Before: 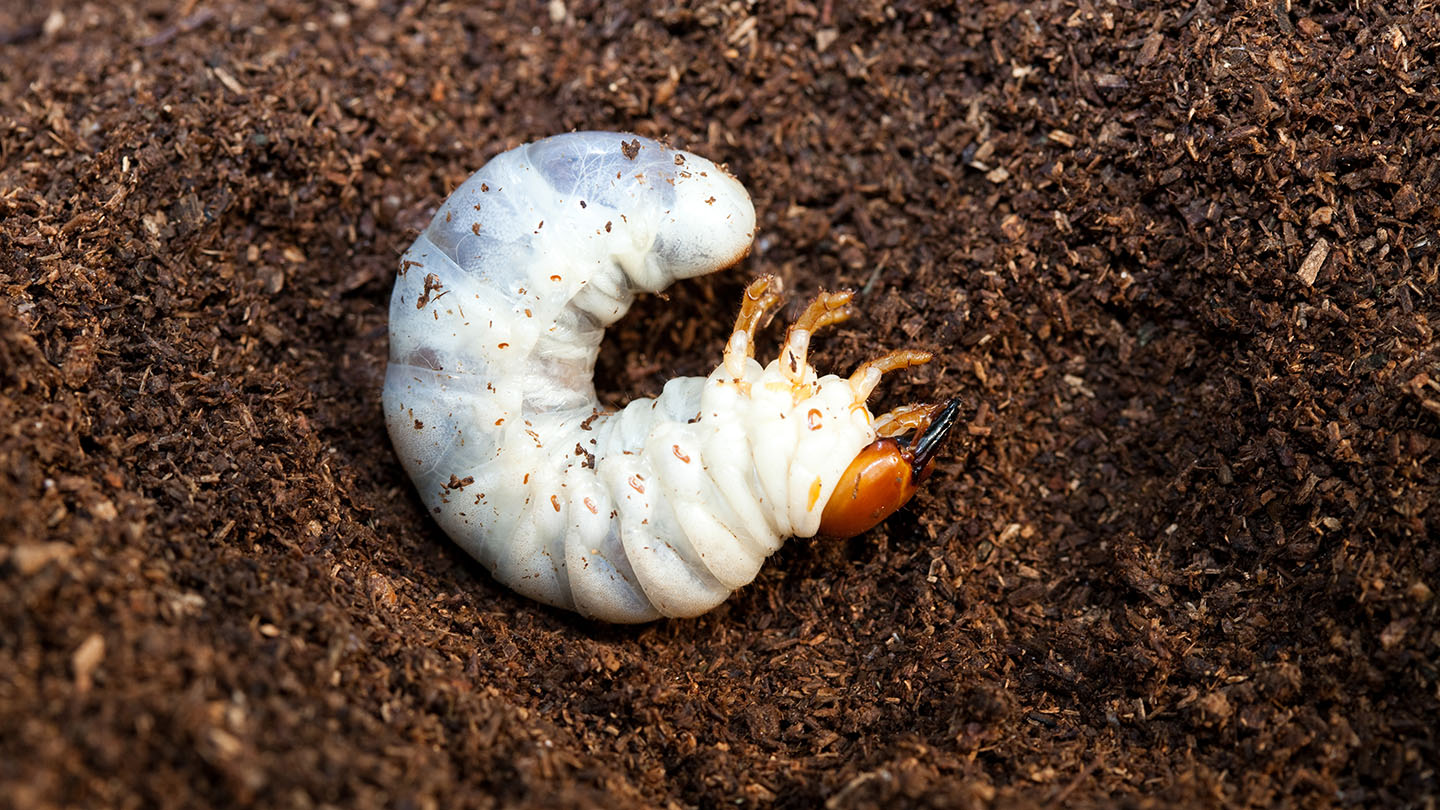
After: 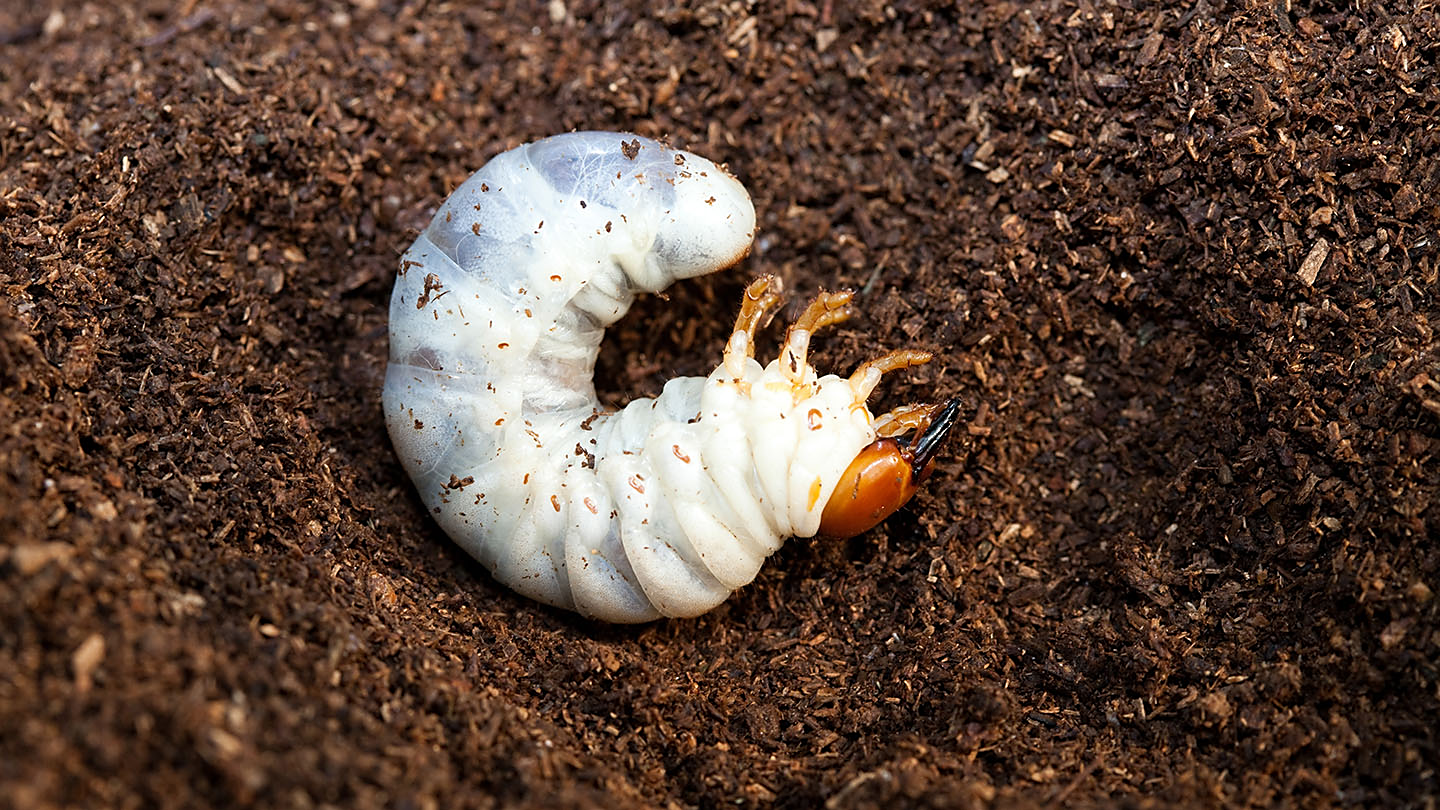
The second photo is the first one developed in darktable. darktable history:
sharpen: radius 1.835, amount 0.406, threshold 1.662
